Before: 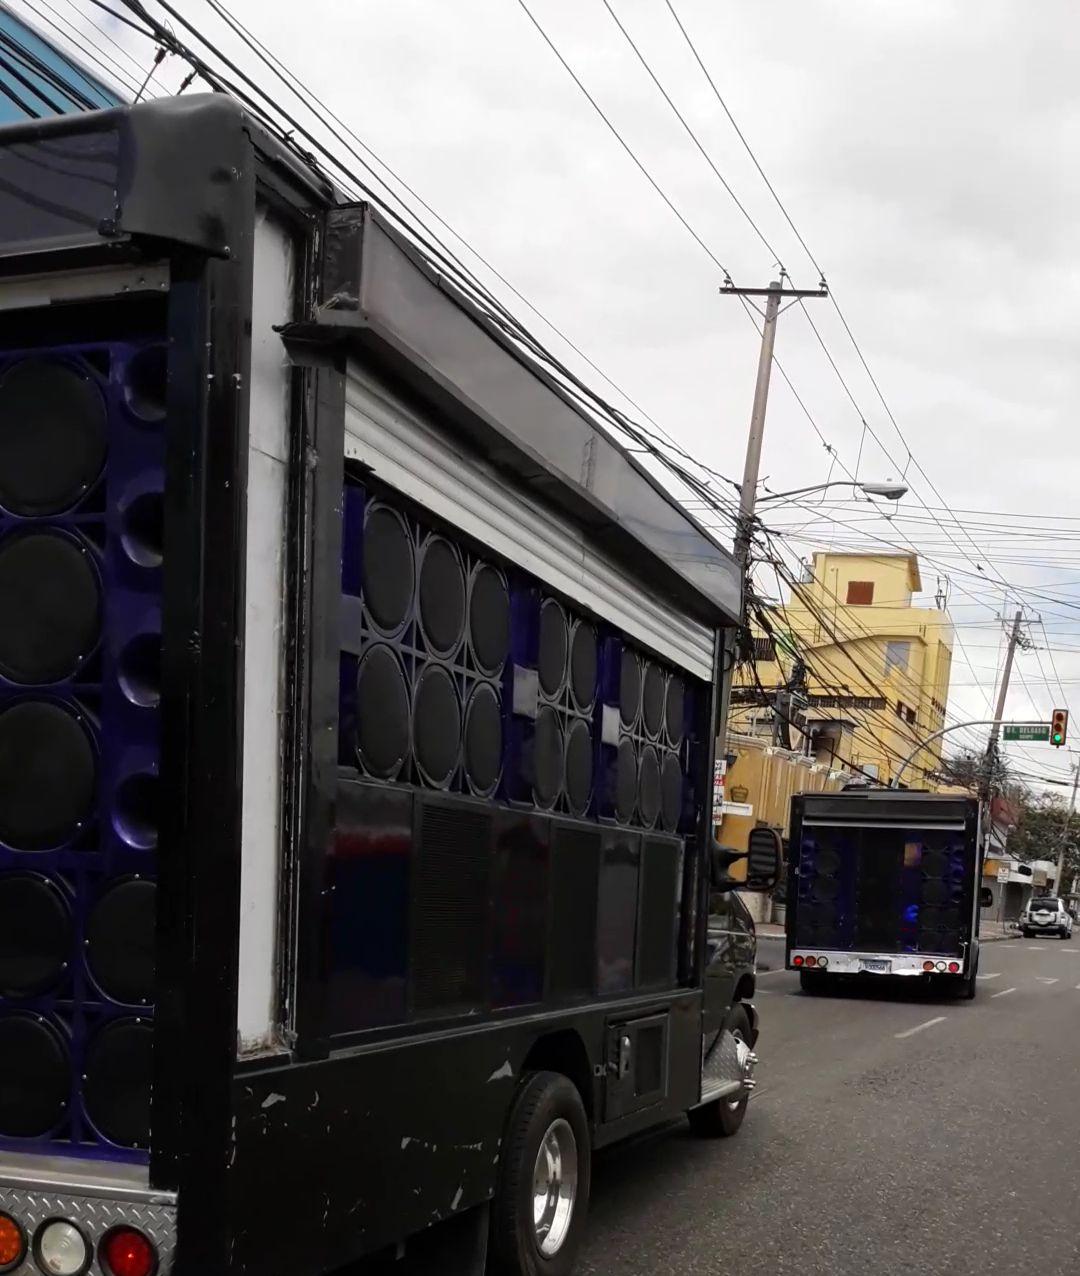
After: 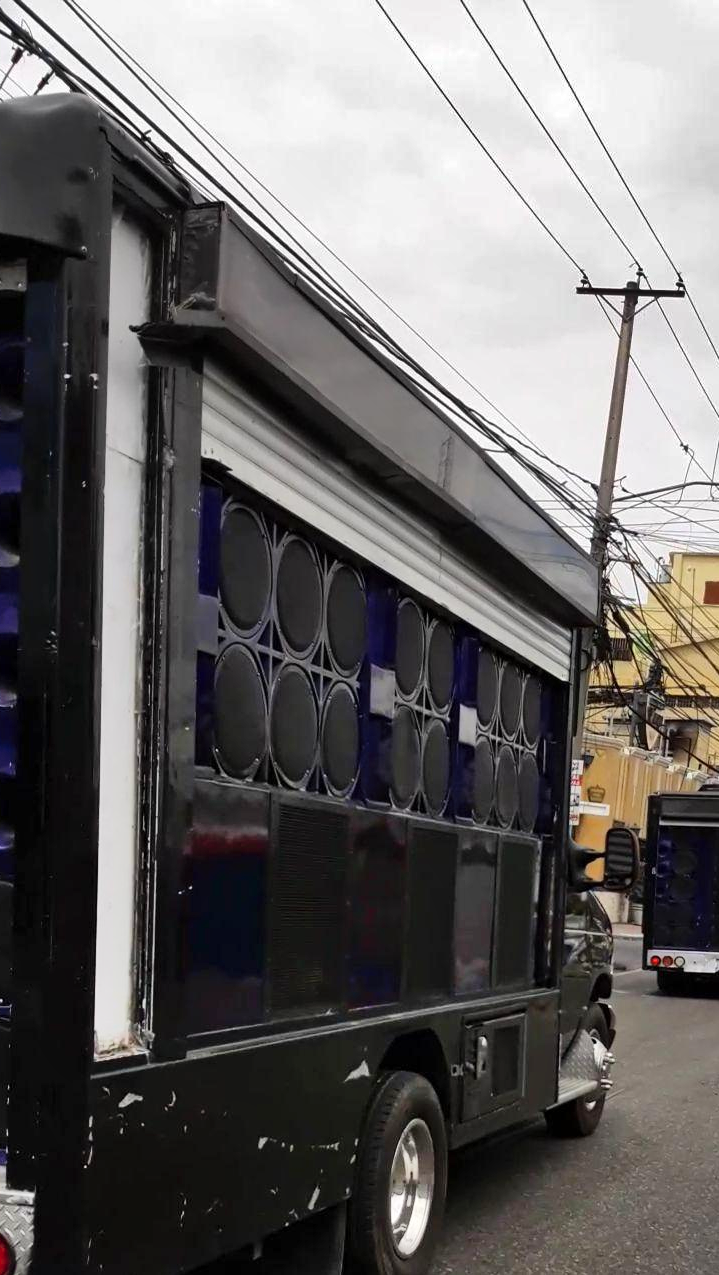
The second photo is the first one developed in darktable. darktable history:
crop and rotate: left 13.375%, right 20.041%
shadows and highlights: shadows 53.09, soften with gaussian
